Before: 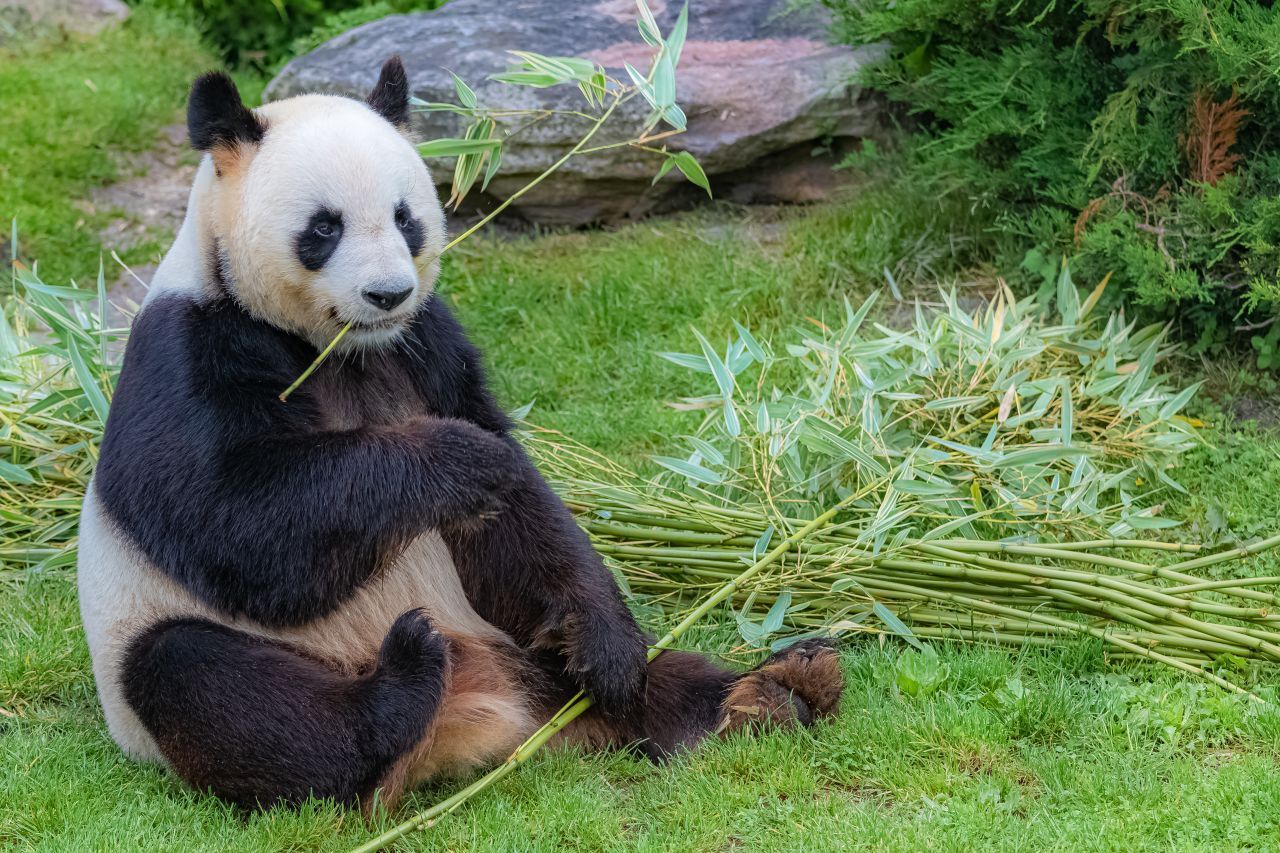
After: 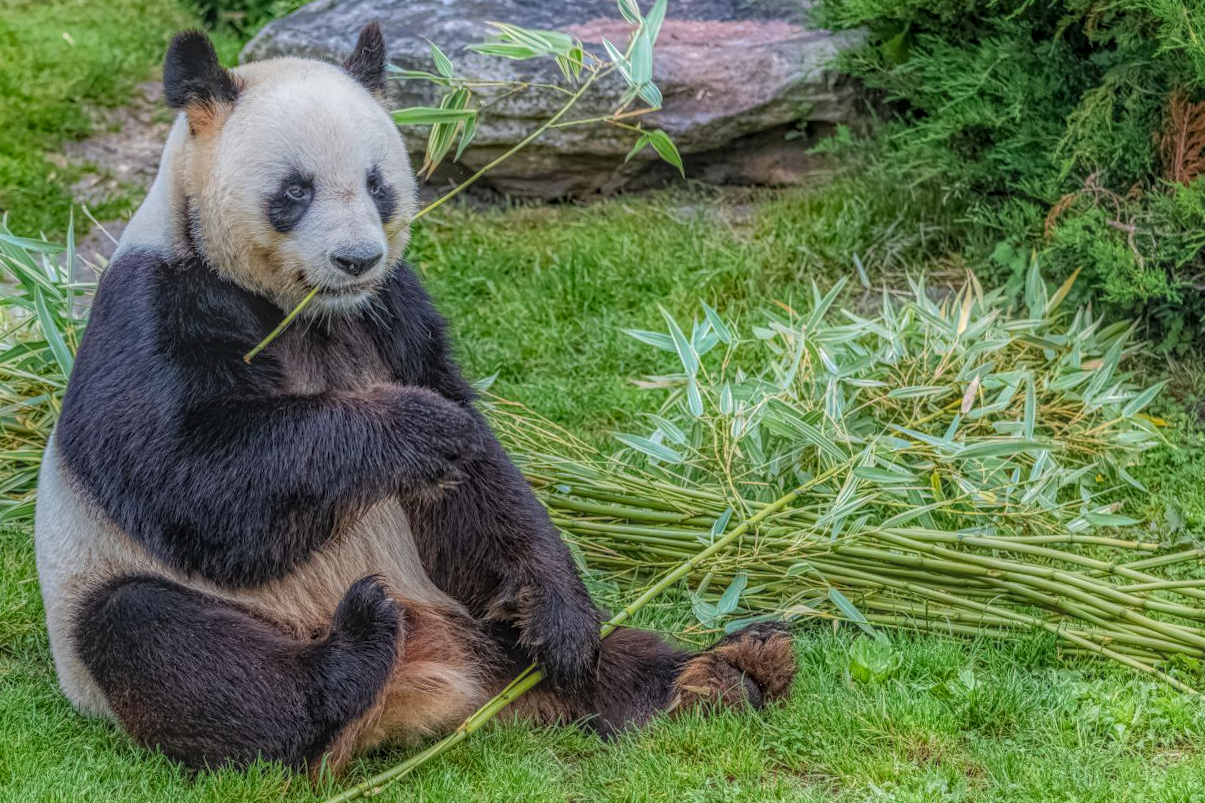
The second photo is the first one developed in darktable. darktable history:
local contrast: highlights 20%, shadows 30%, detail 200%, midtone range 0.2
crop and rotate: angle -2.38°
